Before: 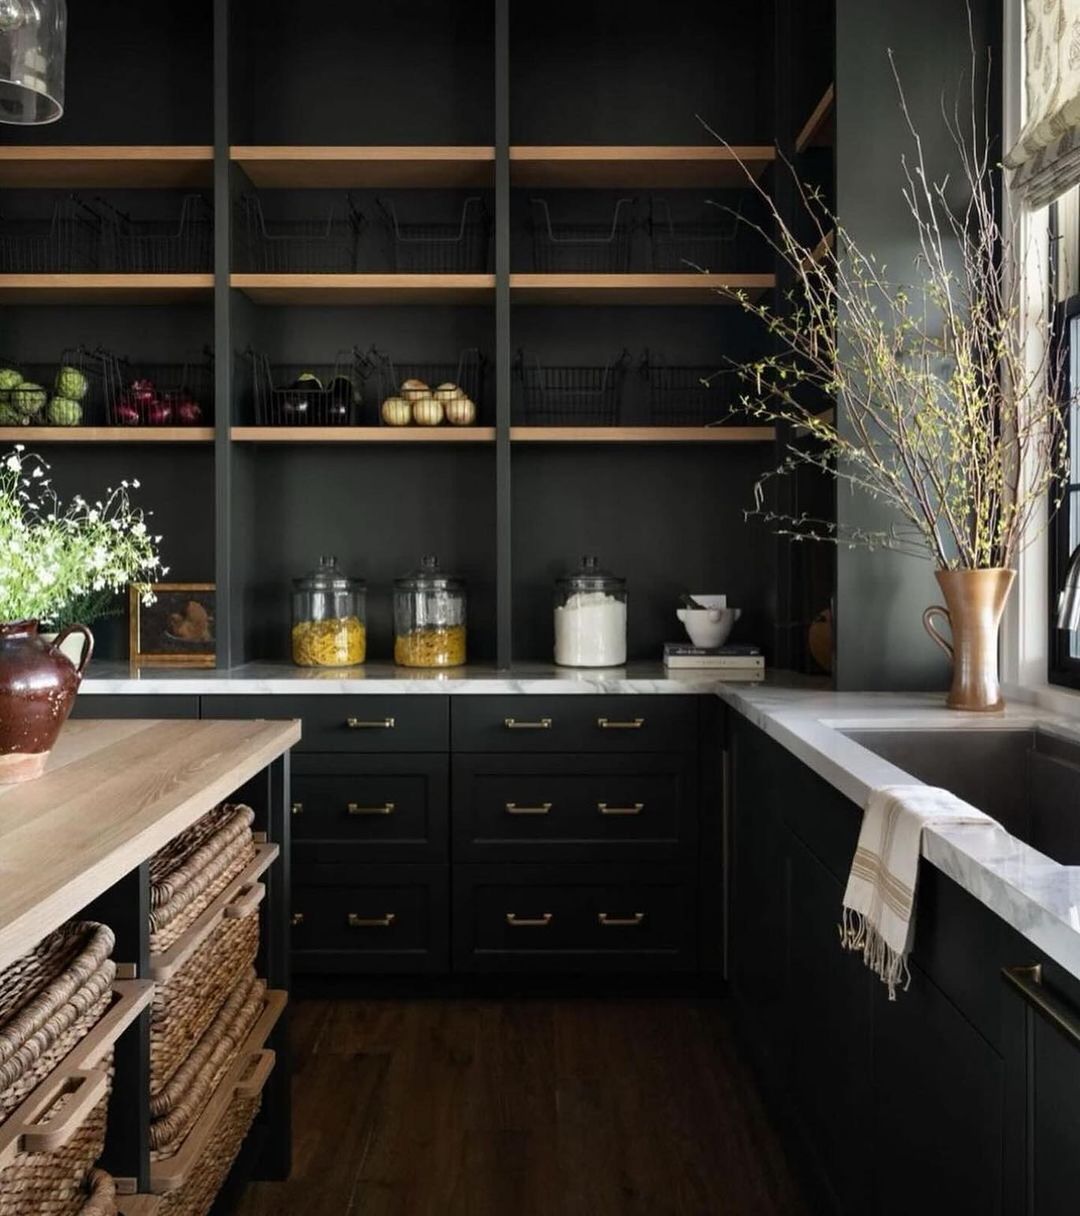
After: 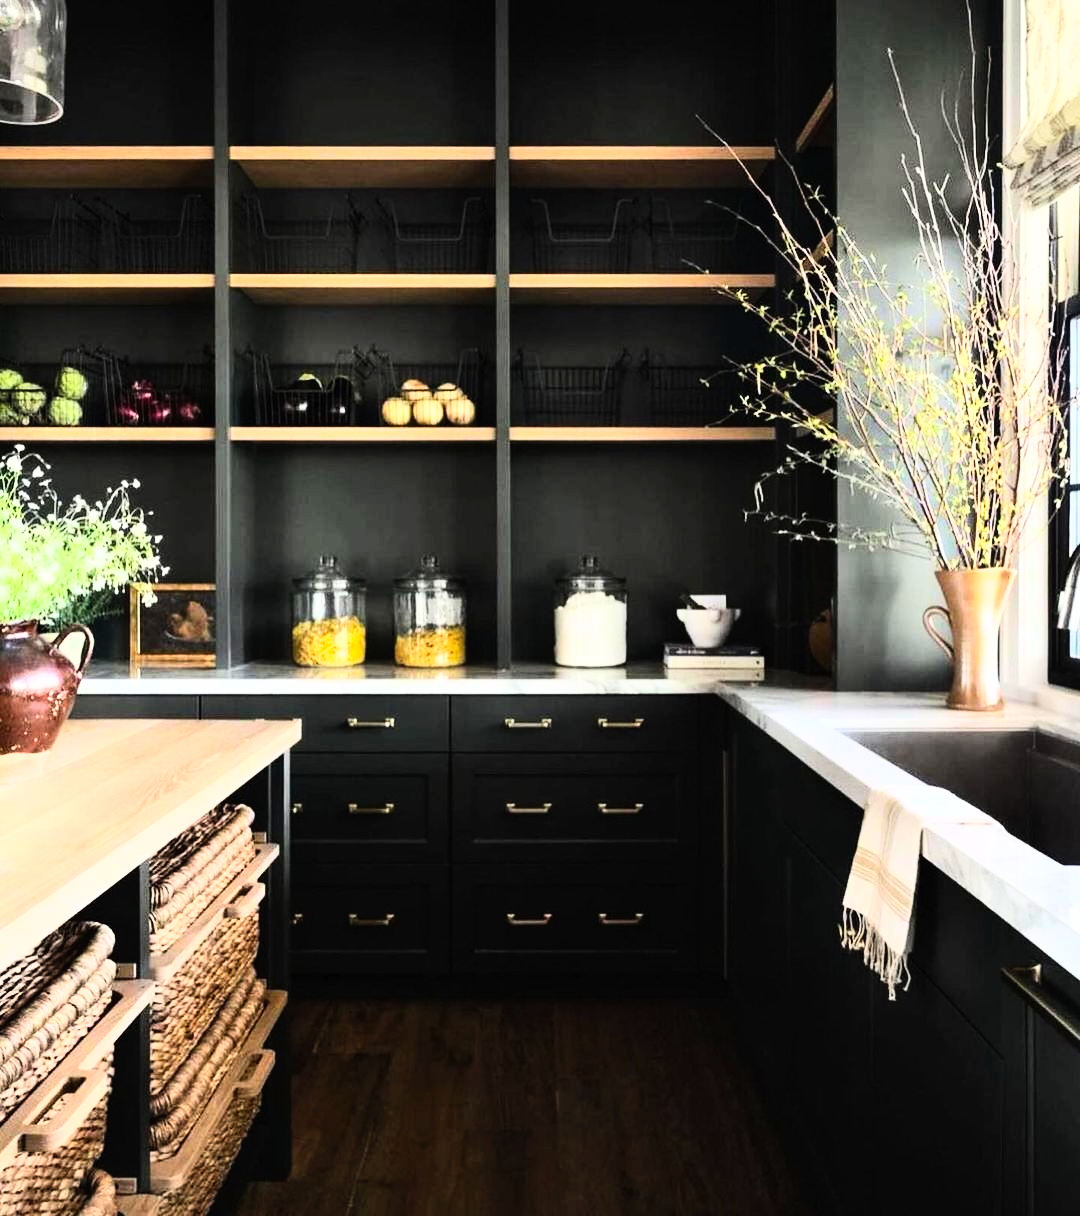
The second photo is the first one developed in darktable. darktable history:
base curve: curves: ch0 [(0, 0) (0.007, 0.004) (0.027, 0.03) (0.046, 0.07) (0.207, 0.54) (0.442, 0.872) (0.673, 0.972) (1, 1)]
contrast brightness saturation: contrast 0.197, brightness 0.16, saturation 0.216
